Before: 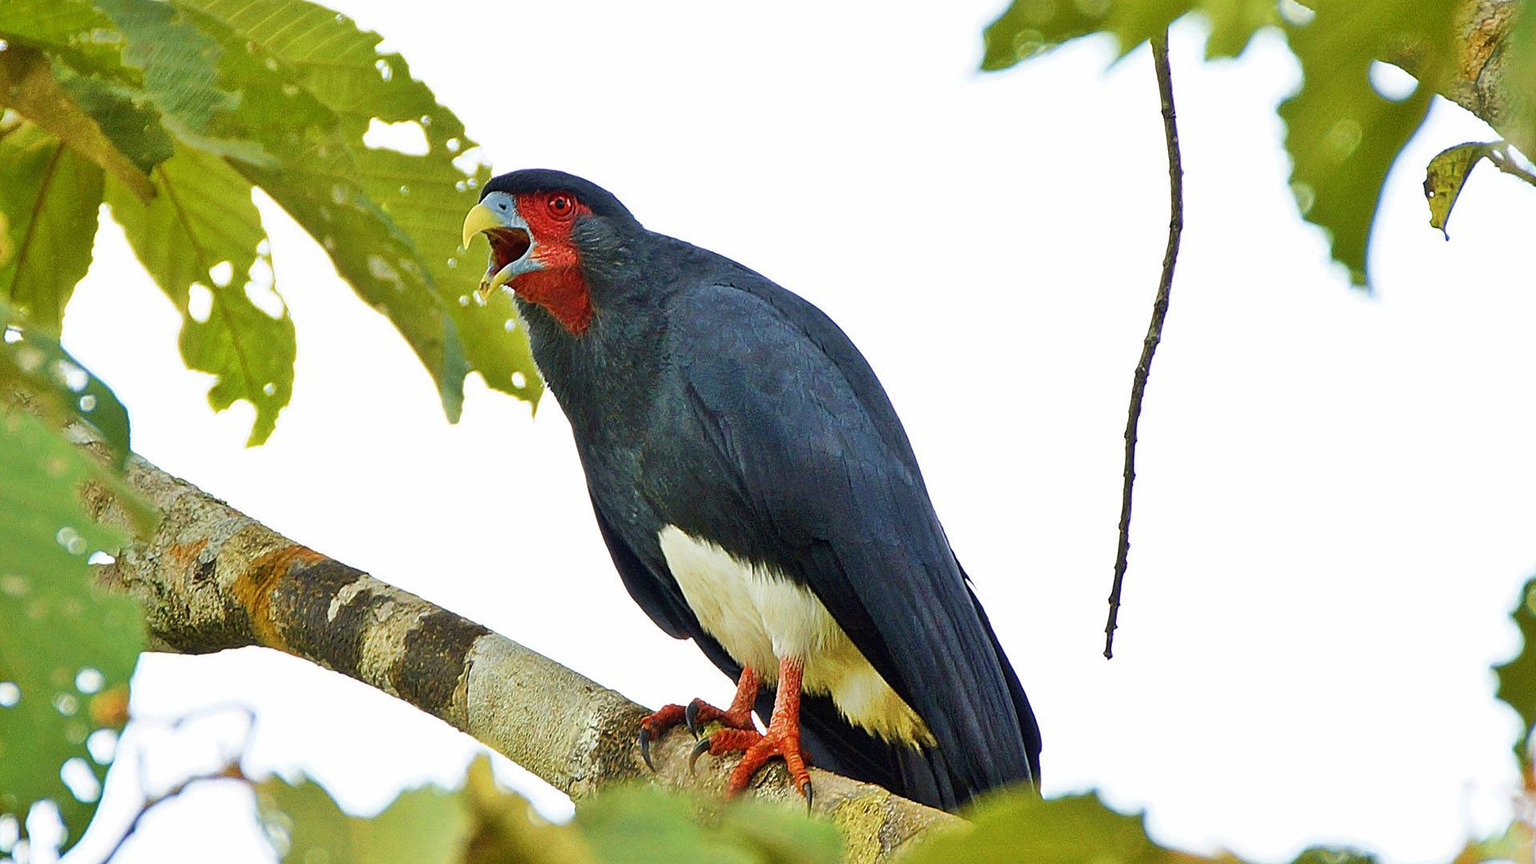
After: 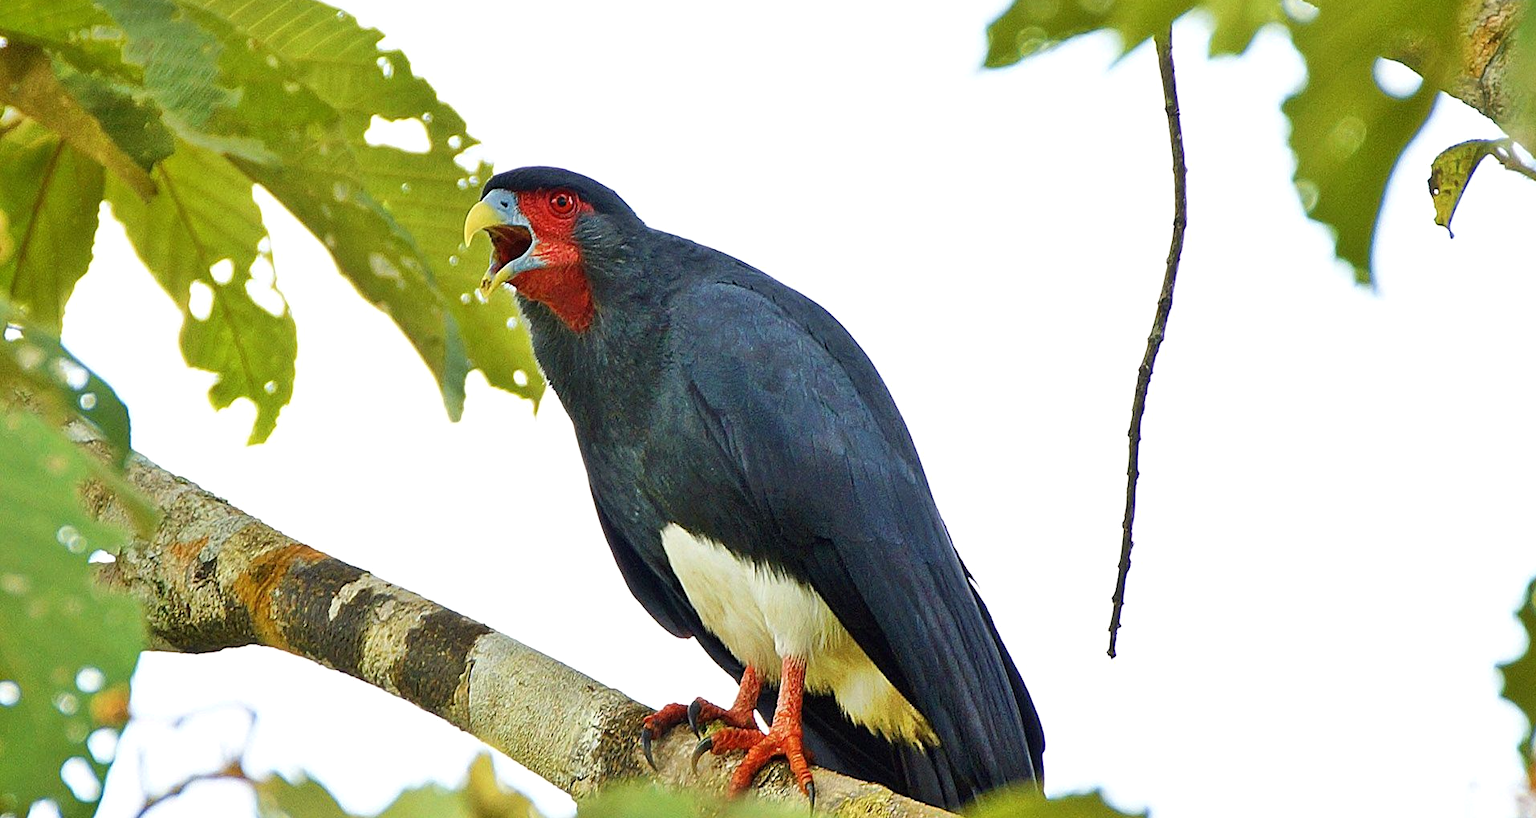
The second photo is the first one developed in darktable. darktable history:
crop: top 0.46%, right 0.266%, bottom 5.082%
exposure: exposure 0.124 EV, compensate highlight preservation false
